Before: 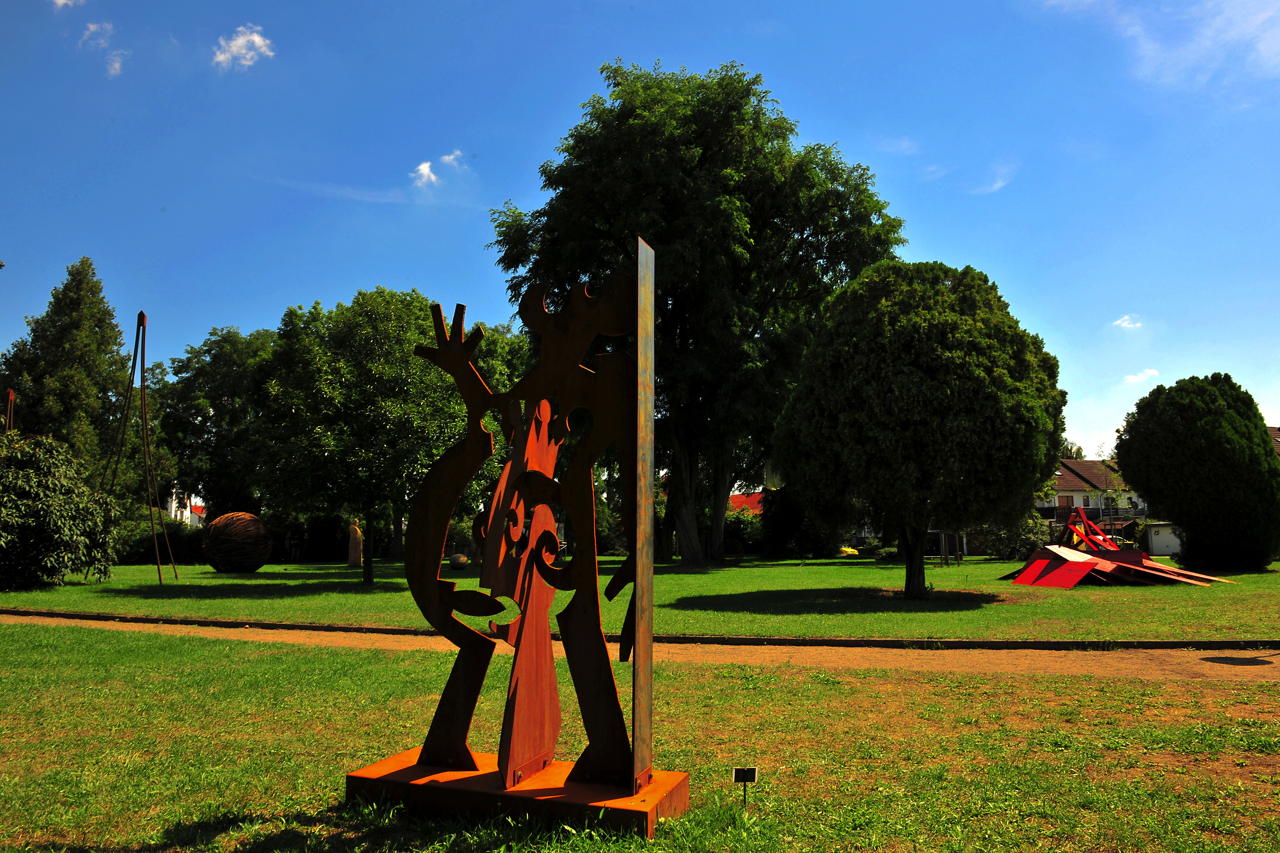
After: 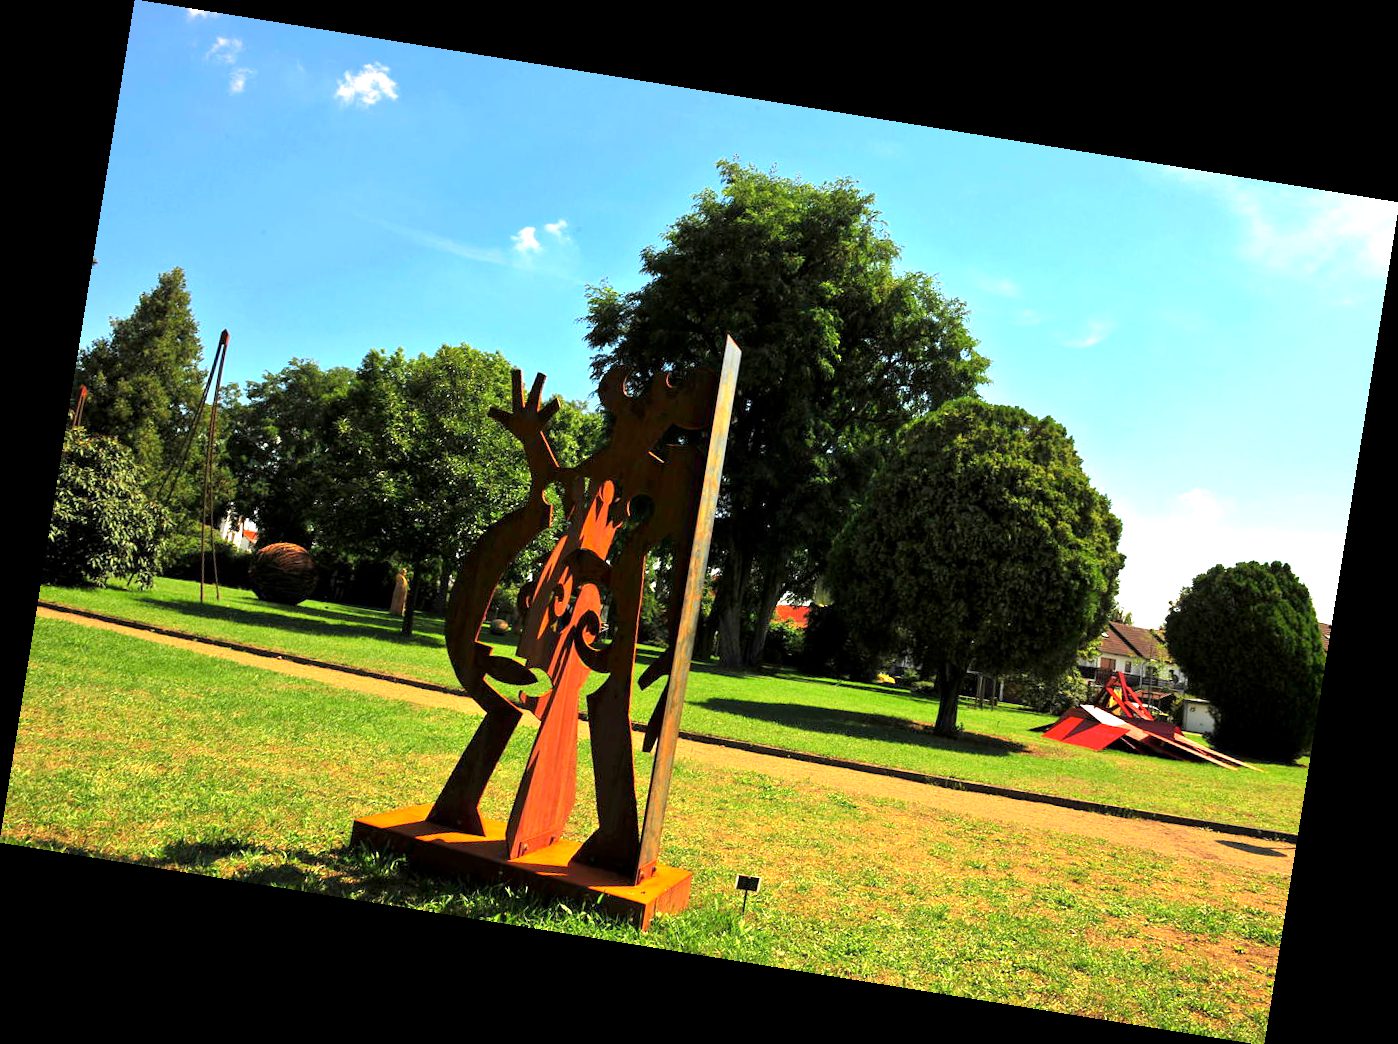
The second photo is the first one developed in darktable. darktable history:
exposure: exposure 1 EV, compensate highlight preservation false
rotate and perspective: rotation 9.12°, automatic cropping off
